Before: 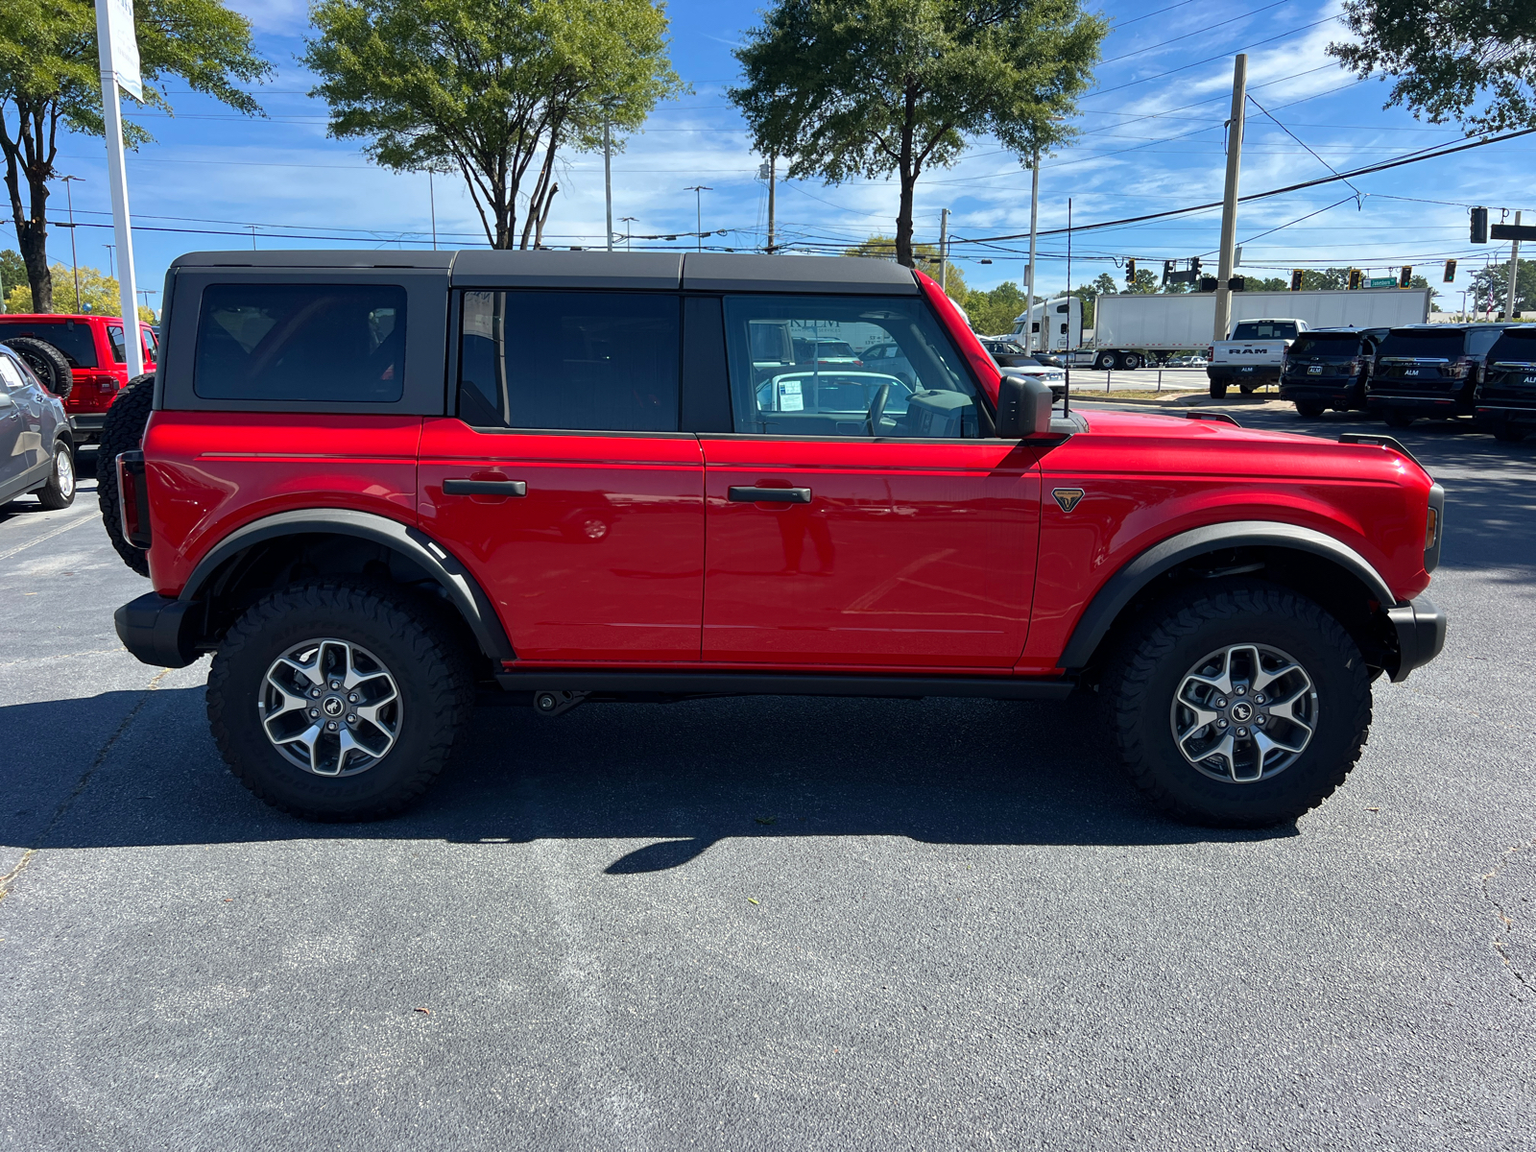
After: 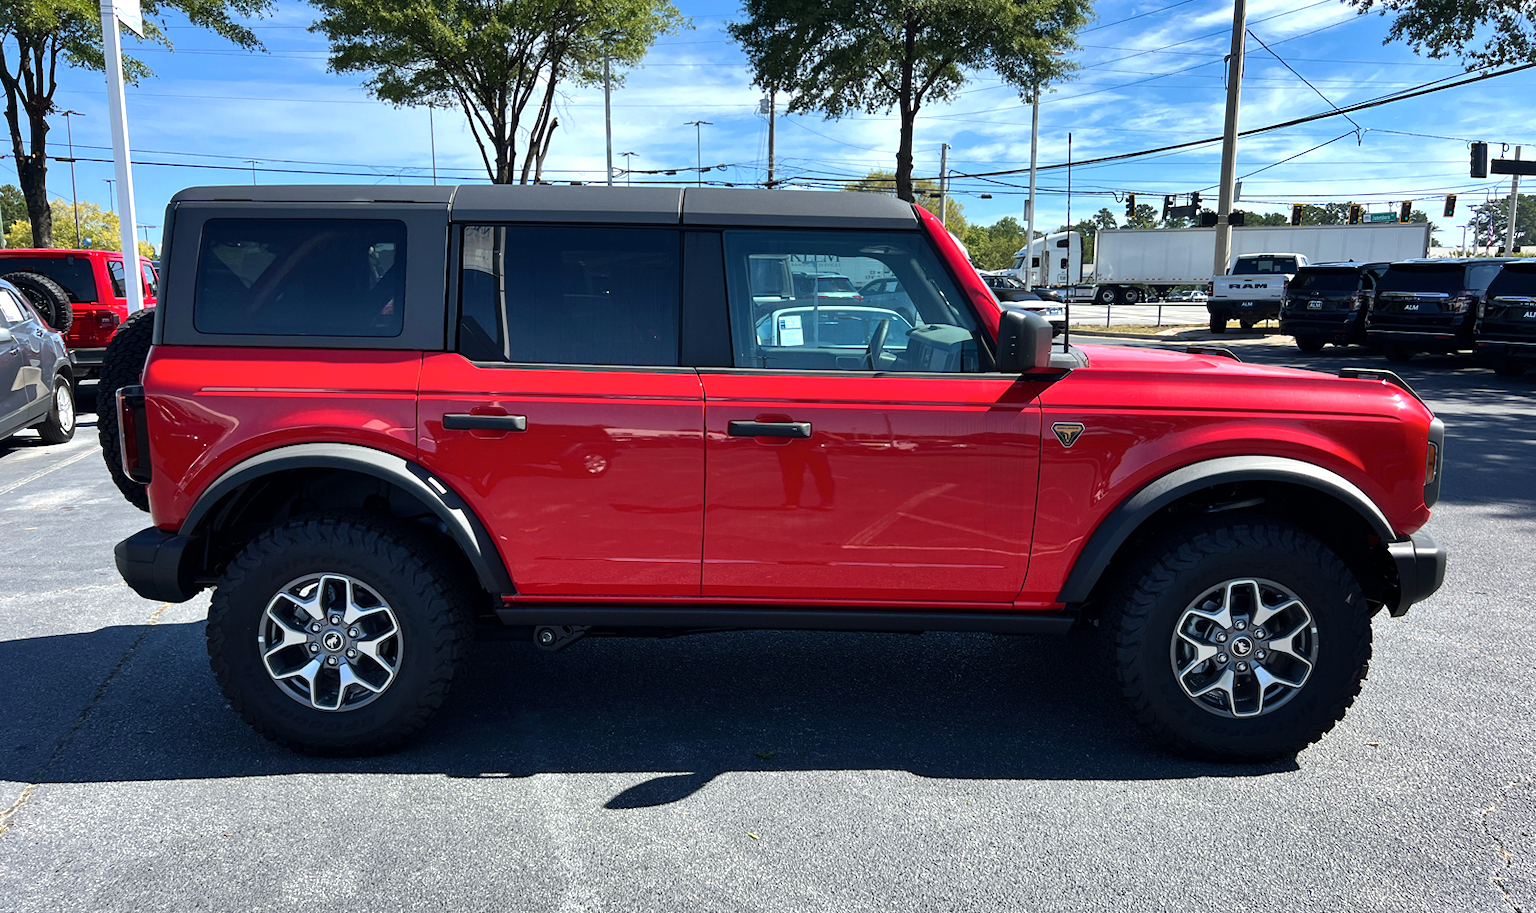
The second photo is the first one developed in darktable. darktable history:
crop and rotate: top 5.667%, bottom 14.937%
shadows and highlights: shadows 52.42, soften with gaussian
tone equalizer: -8 EV -0.417 EV, -7 EV -0.389 EV, -6 EV -0.333 EV, -5 EV -0.222 EV, -3 EV 0.222 EV, -2 EV 0.333 EV, -1 EV 0.389 EV, +0 EV 0.417 EV, edges refinement/feathering 500, mask exposure compensation -1.57 EV, preserve details no
